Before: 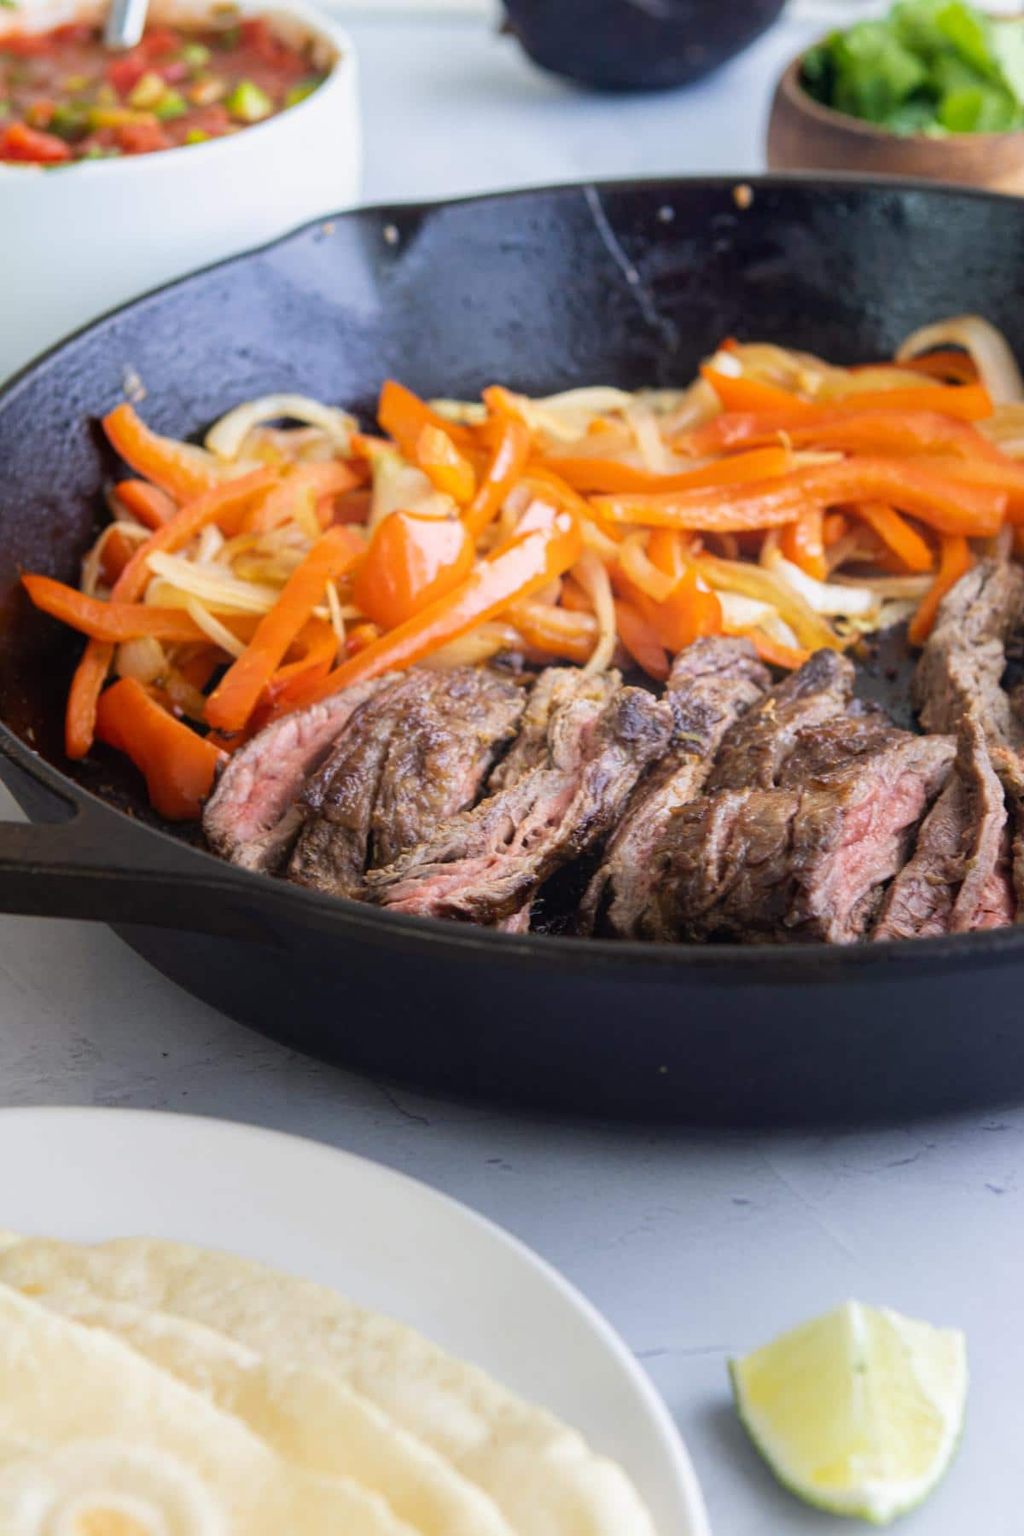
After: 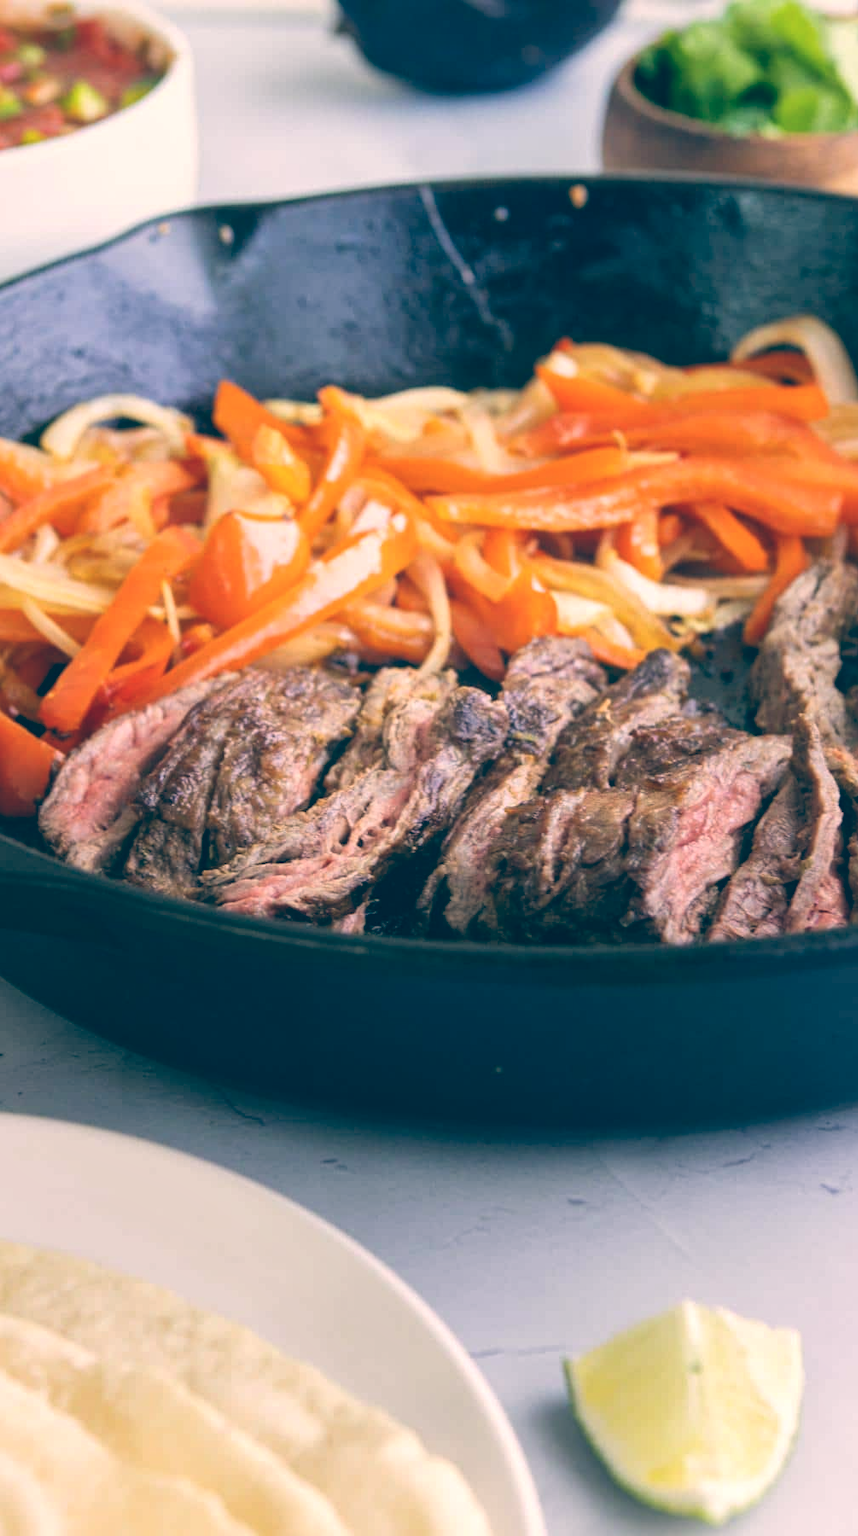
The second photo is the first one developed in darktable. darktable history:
crop: left 16.145%
contrast brightness saturation: contrast -0.02, brightness -0.01, saturation 0.03
local contrast: mode bilateral grid, contrast 20, coarseness 50, detail 120%, midtone range 0.2
color balance: lift [1.006, 0.985, 1.002, 1.015], gamma [1, 0.953, 1.008, 1.047], gain [1.076, 1.13, 1.004, 0.87]
